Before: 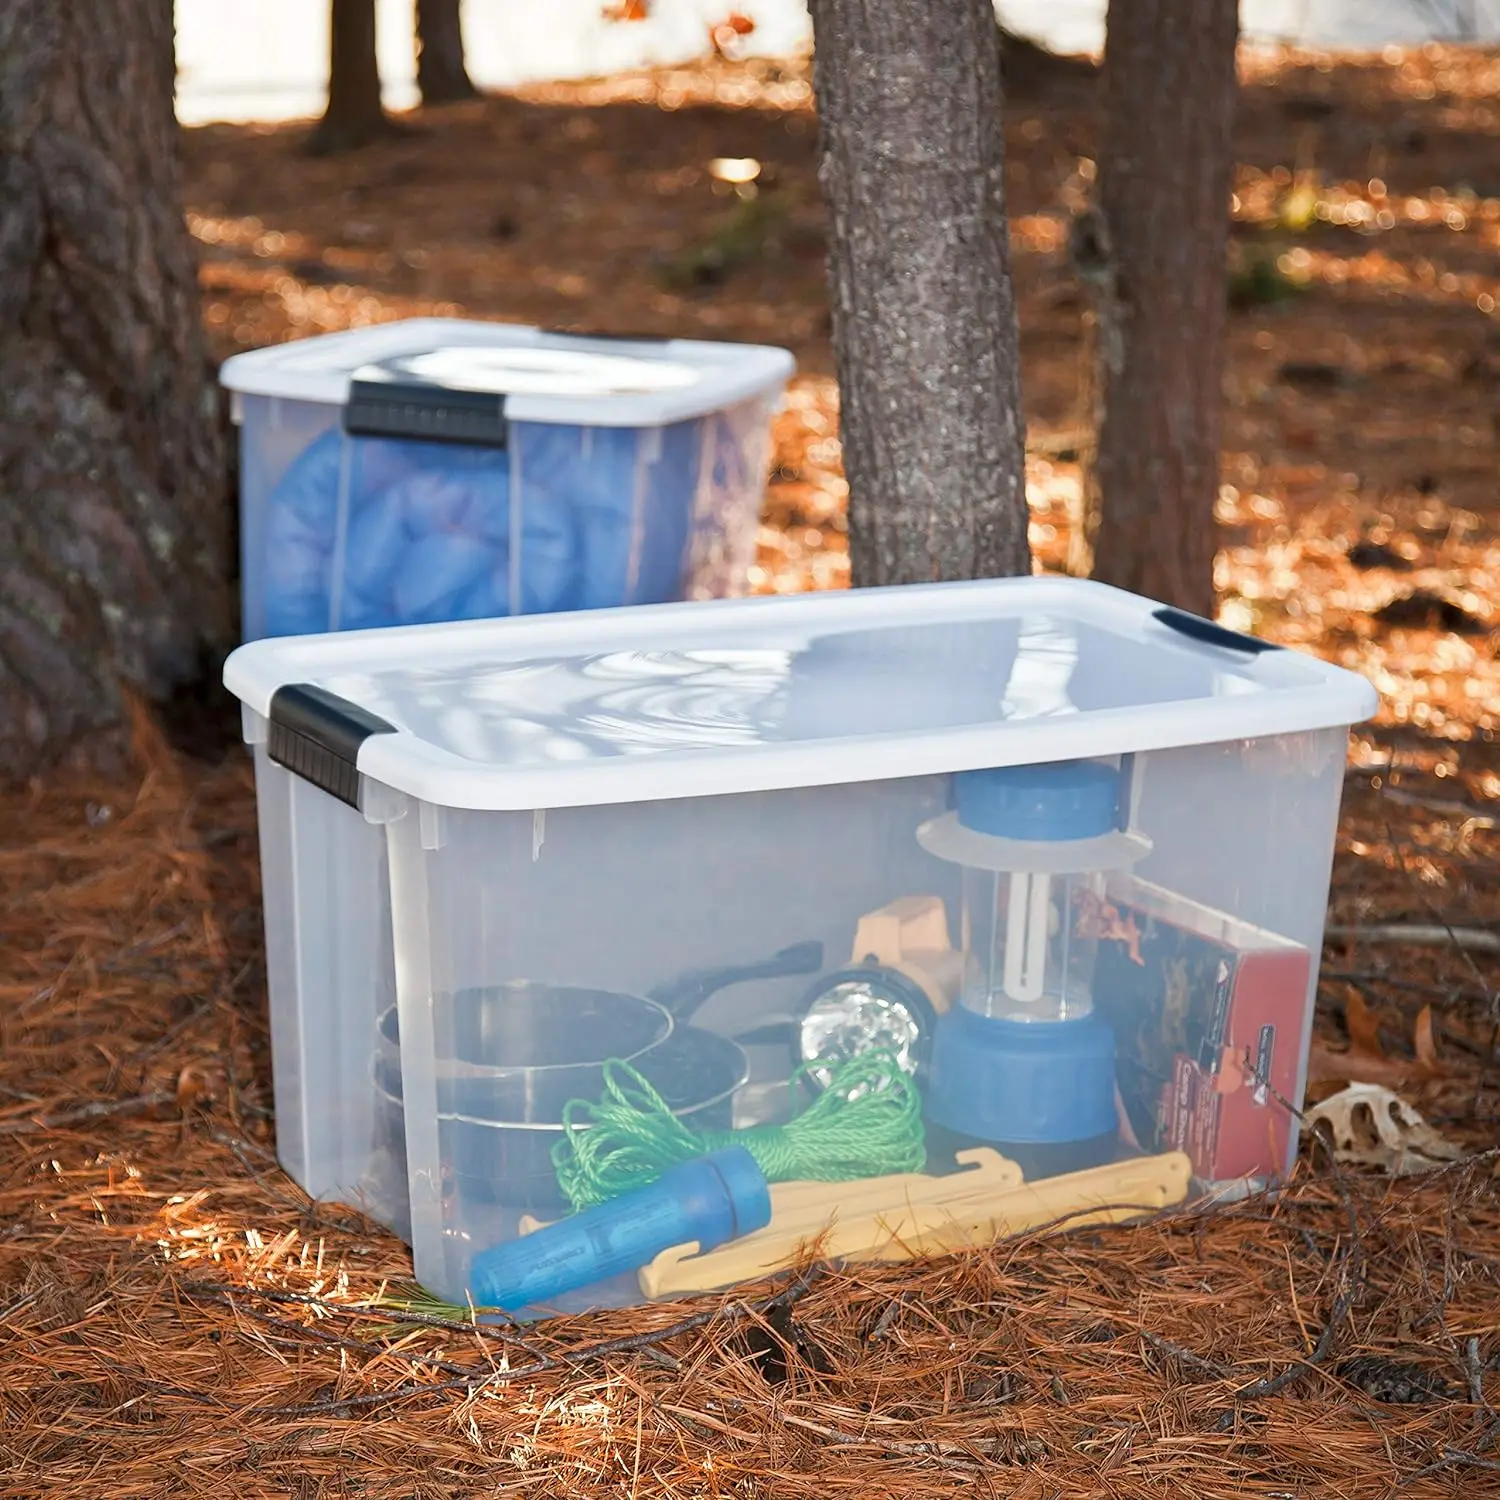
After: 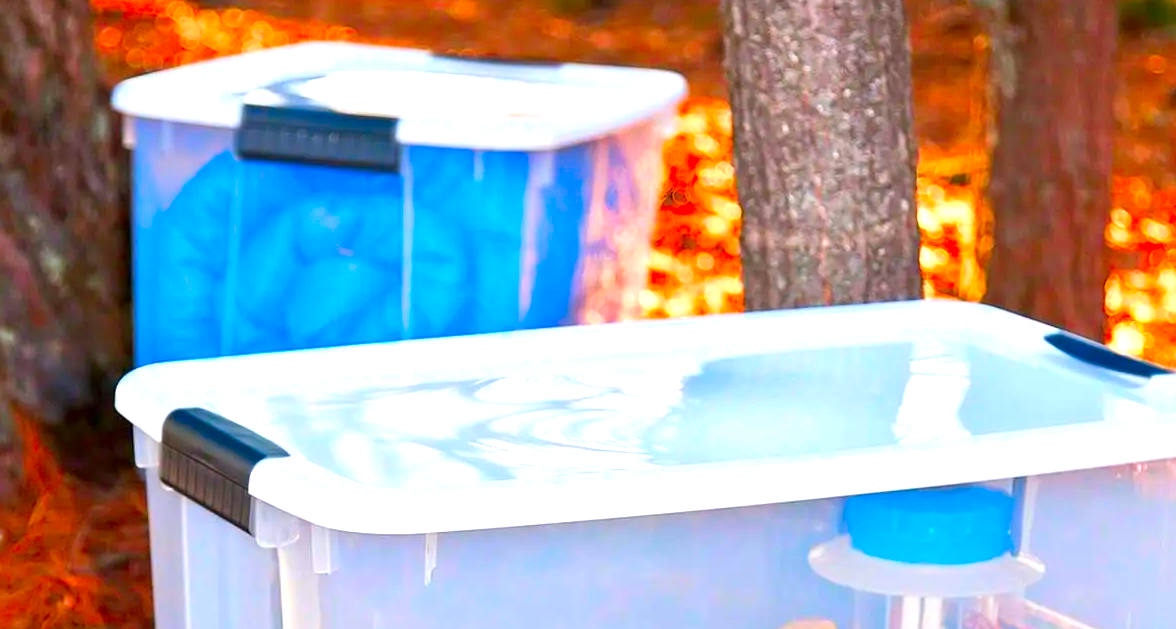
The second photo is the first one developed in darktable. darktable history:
crop: left 7.207%, top 18.456%, right 14.374%, bottom 39.564%
exposure: black level correction 0, exposure 0.703 EV, compensate highlight preservation false
color correction: highlights a* 1.63, highlights b* -1.71, saturation 2.47
